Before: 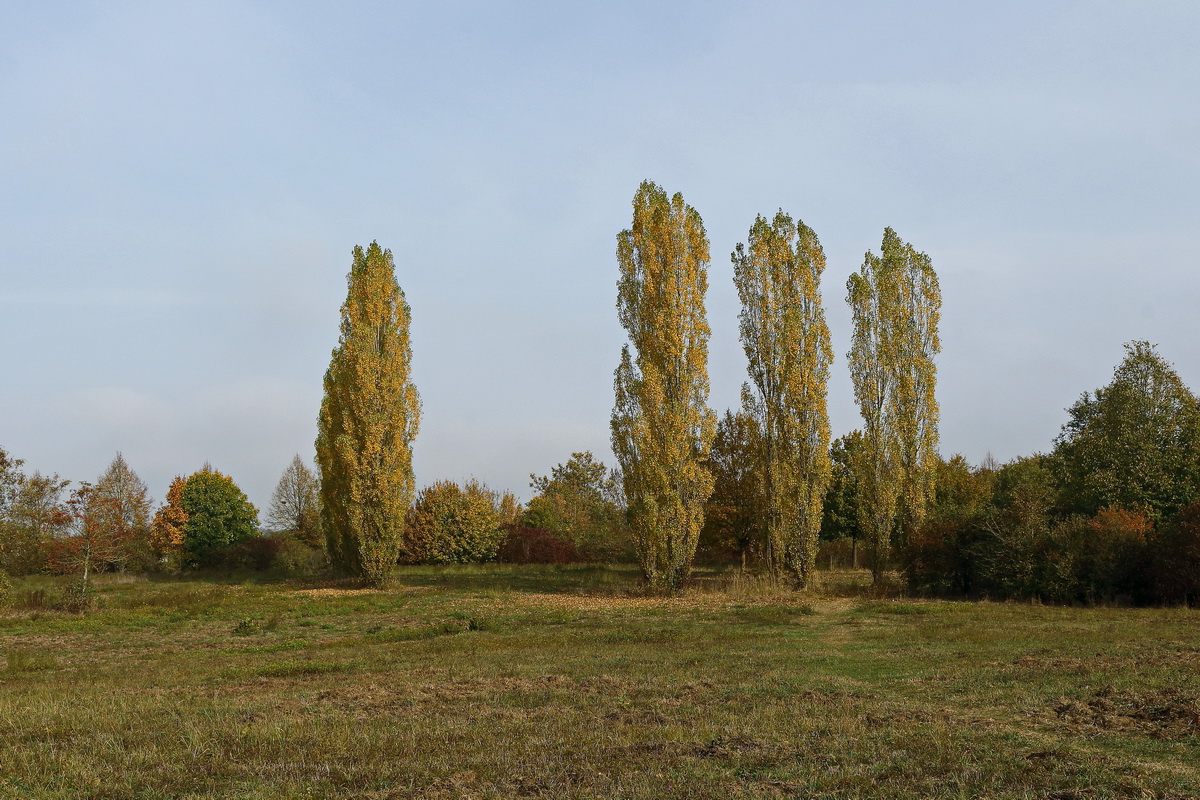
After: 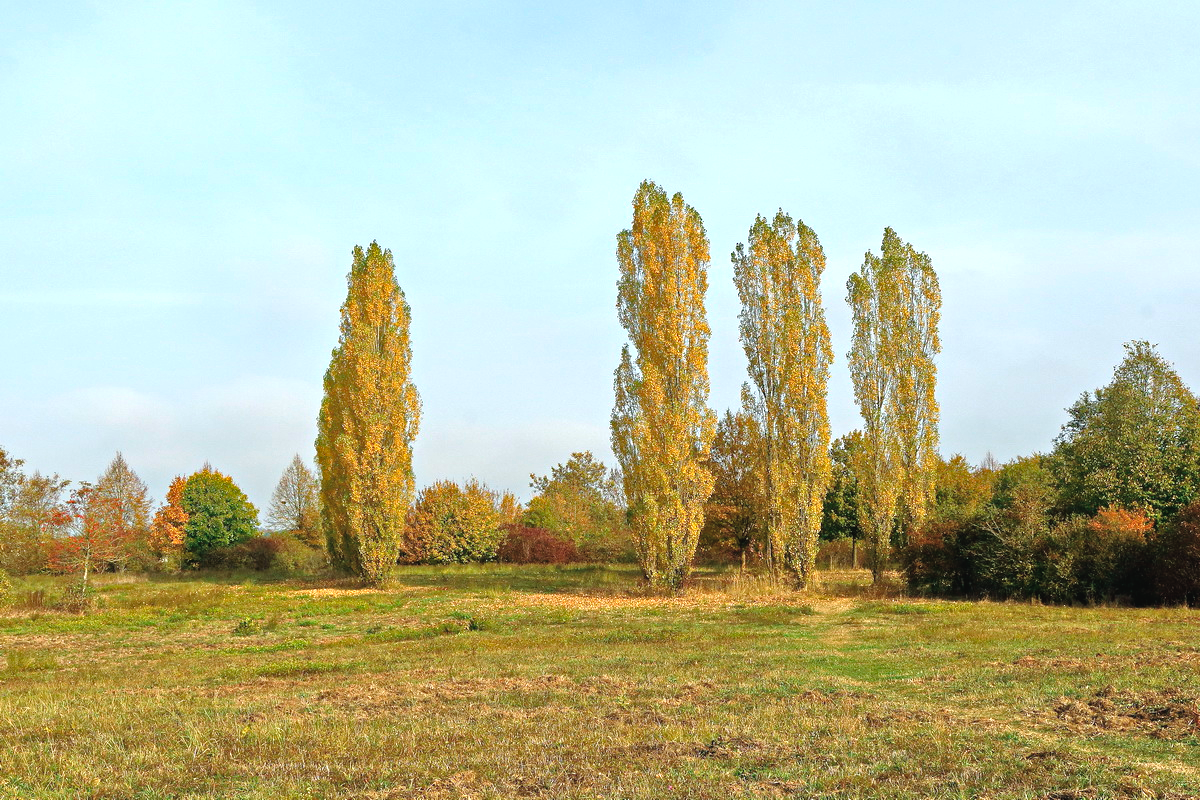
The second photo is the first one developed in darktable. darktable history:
white balance: red 0.978, blue 0.999
tone equalizer: -7 EV 0.15 EV, -6 EV 0.6 EV, -5 EV 1.15 EV, -4 EV 1.33 EV, -3 EV 1.15 EV, -2 EV 0.6 EV, -1 EV 0.15 EV, mask exposure compensation -0.5 EV
haze removal: compatibility mode true, adaptive false
exposure: black level correction -0.002, exposure 0.708 EV, compensate exposure bias true, compensate highlight preservation false
